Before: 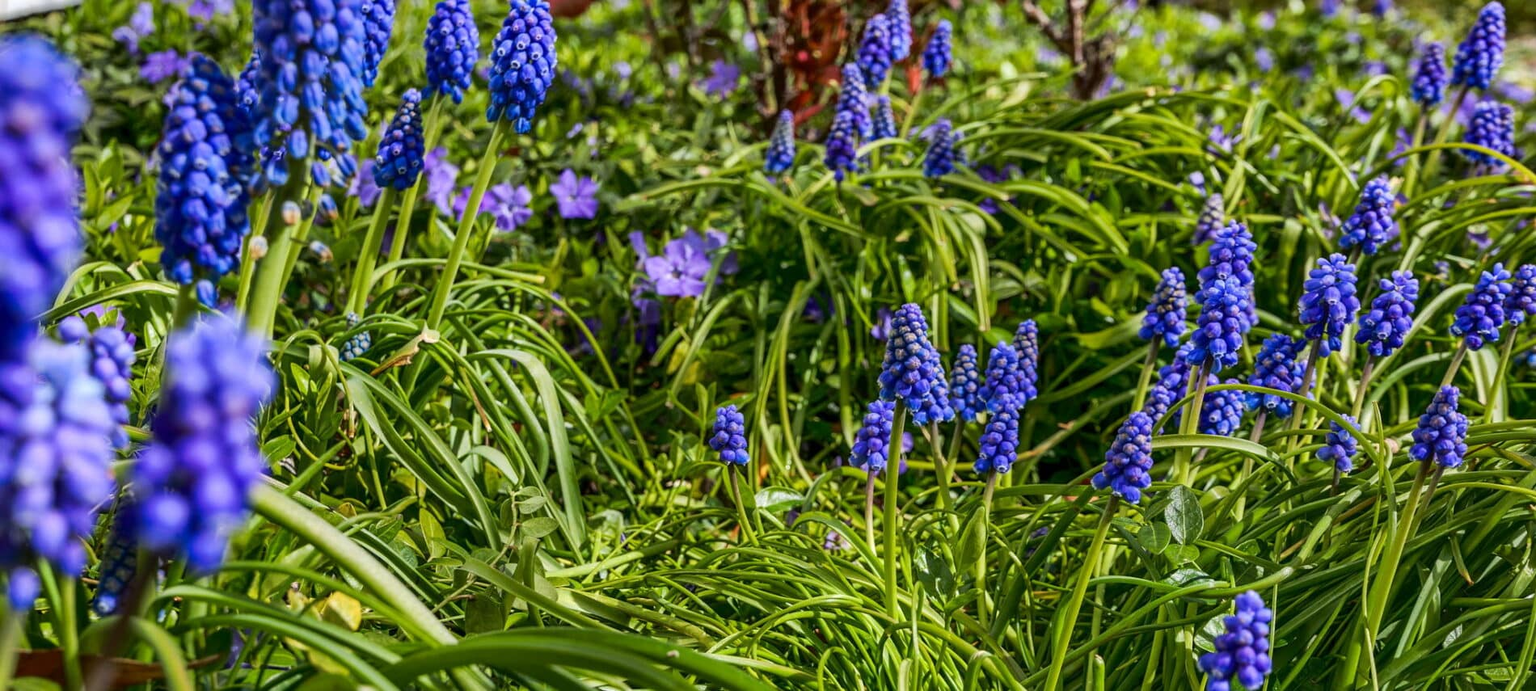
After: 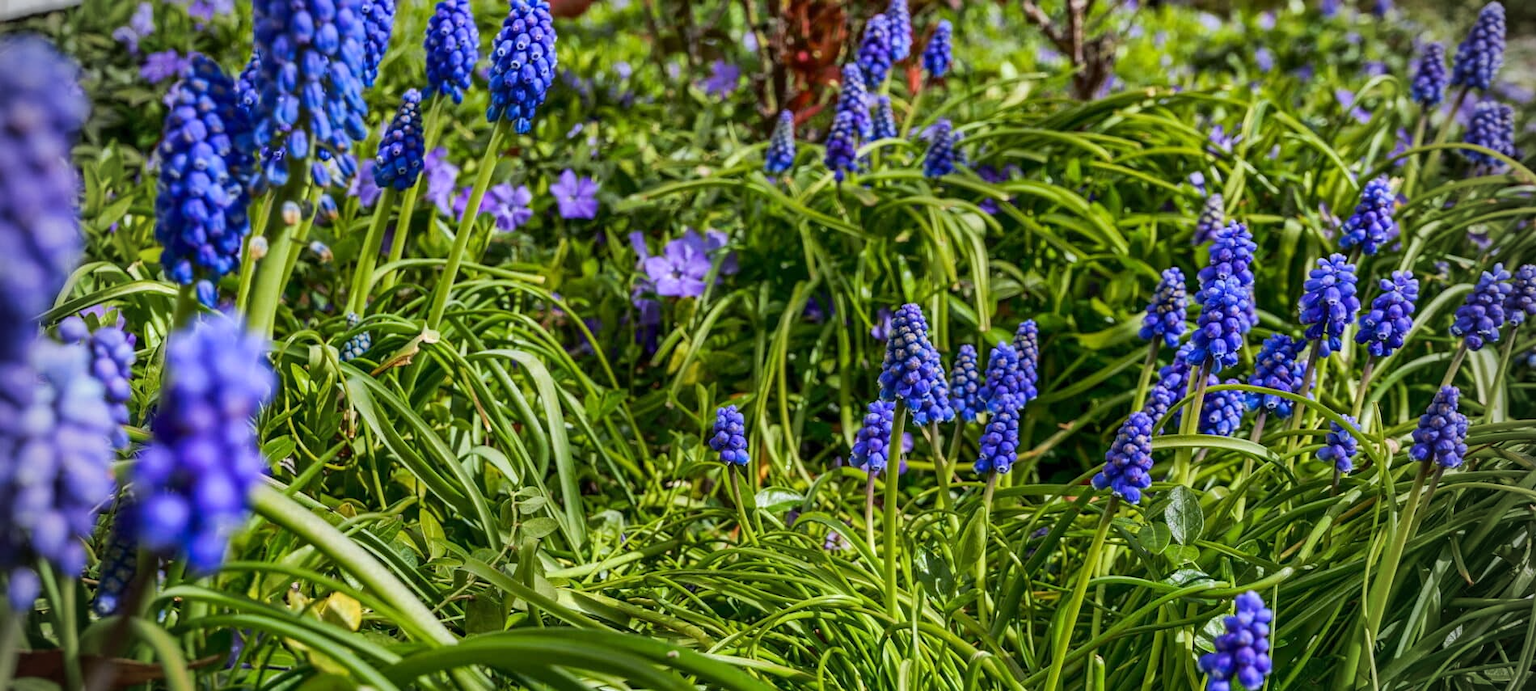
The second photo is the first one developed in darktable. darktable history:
vignetting: fall-off radius 31.48%, brightness -0.472
white balance: red 0.982, blue 1.018
